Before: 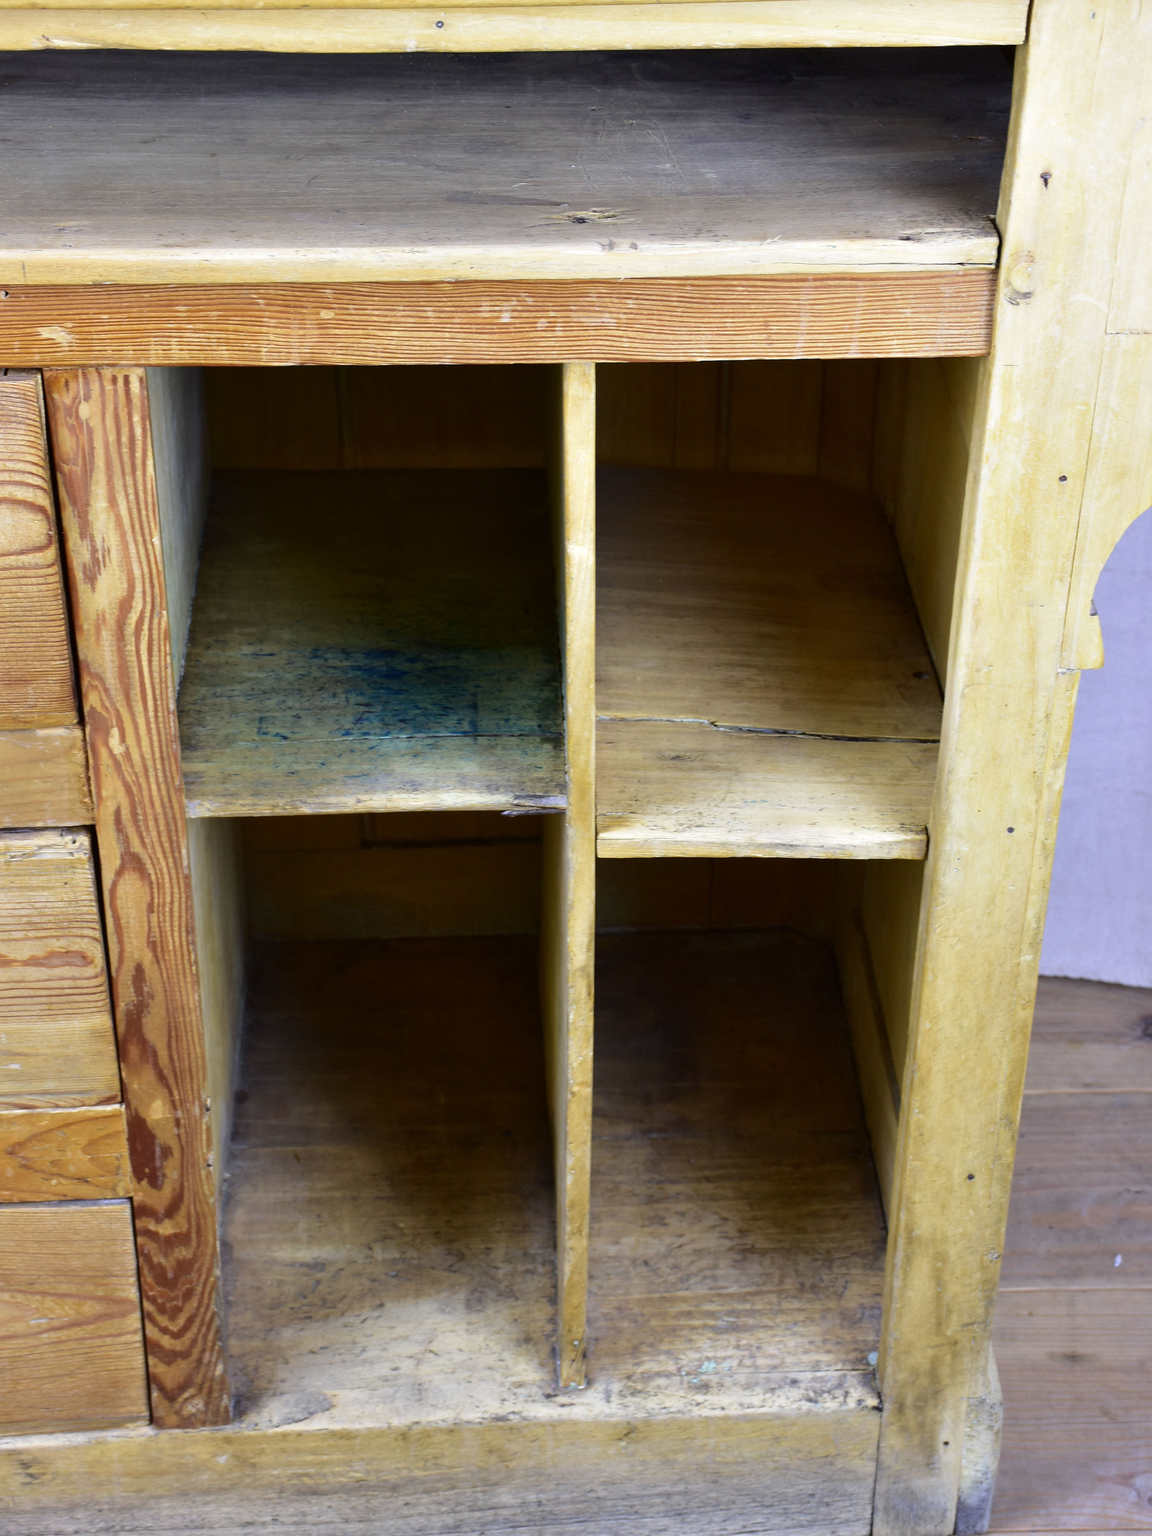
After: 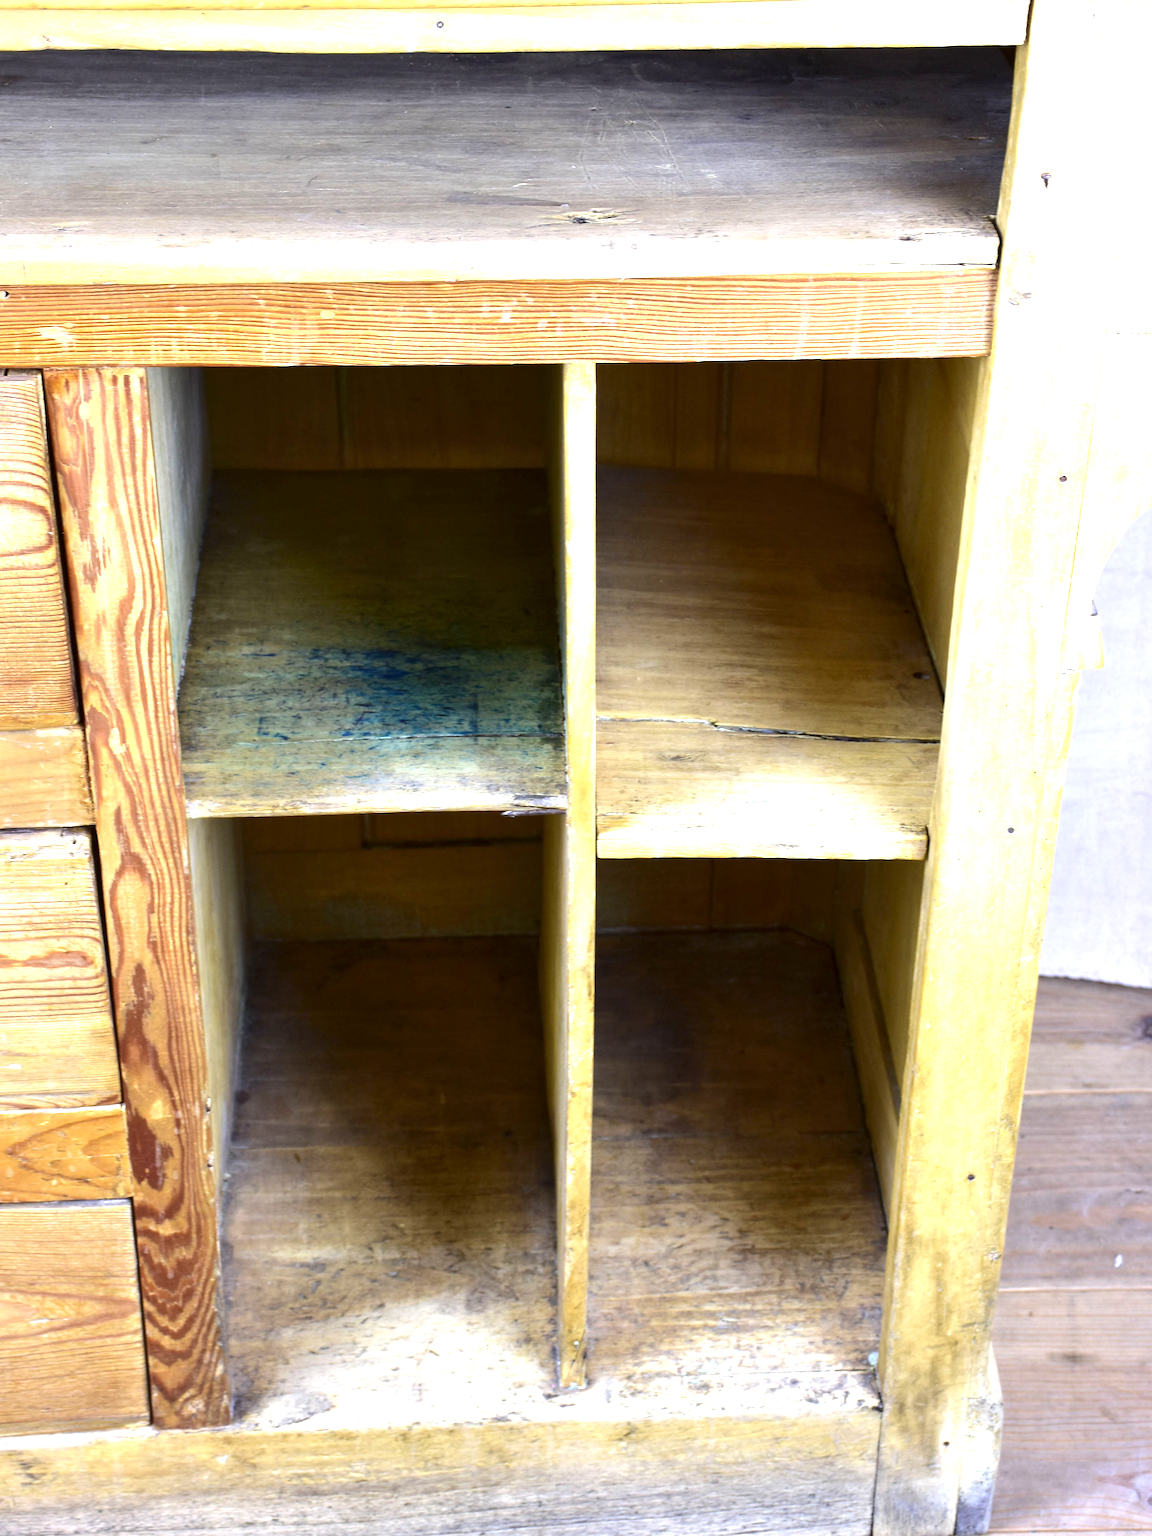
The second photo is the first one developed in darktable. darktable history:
exposure: black level correction 0, exposure 1.106 EV, compensate highlight preservation false
local contrast: highlights 101%, shadows 101%, detail 119%, midtone range 0.2
